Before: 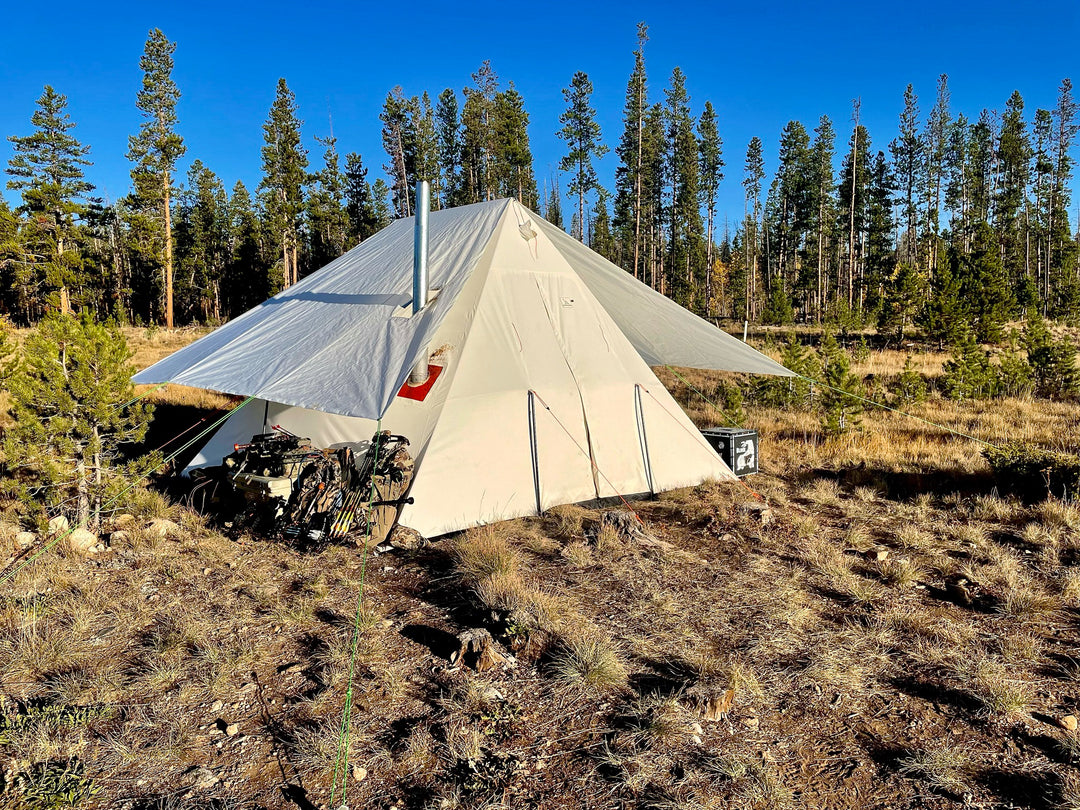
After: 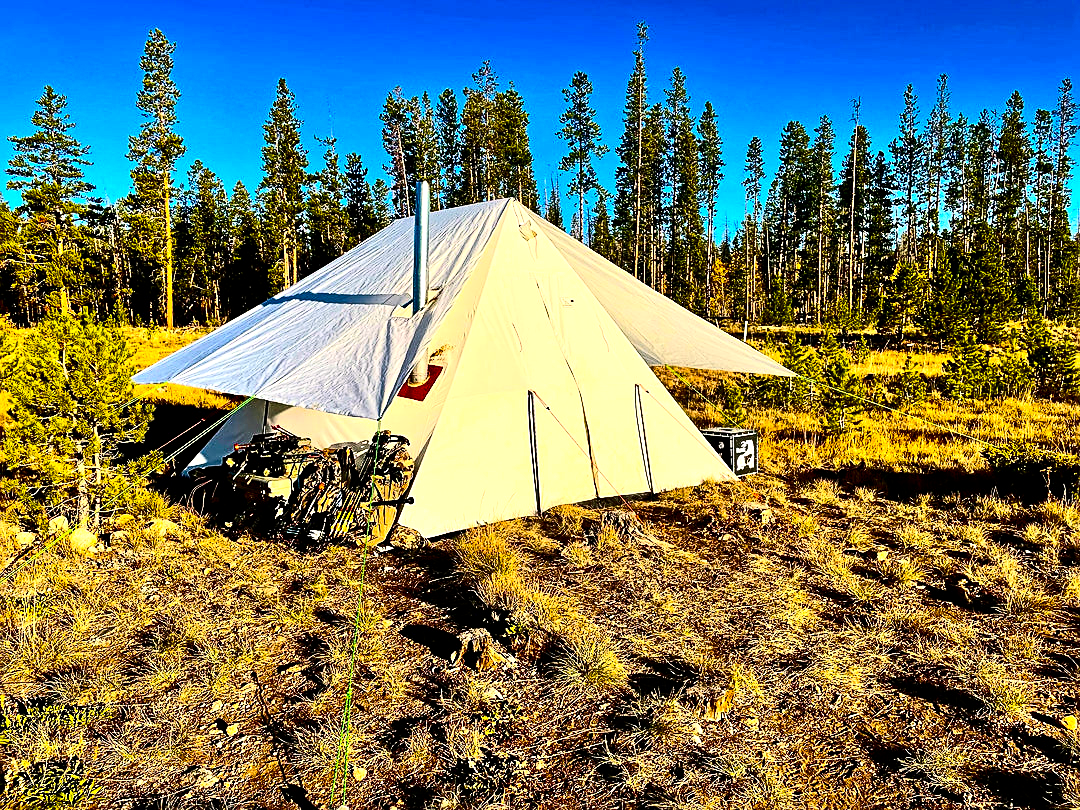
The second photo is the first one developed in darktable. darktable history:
sharpen: on, module defaults
color balance rgb: shadows lift › chroma 3.837%, shadows lift › hue 88.69°, highlights gain › chroma 1.687%, highlights gain › hue 57.27°, linear chroma grading › global chroma 8.954%, perceptual saturation grading › global saturation 29.71%, perceptual brilliance grading › global brilliance -4.543%, perceptual brilliance grading › highlights 25.2%, perceptual brilliance grading › mid-tones 7%, perceptual brilliance grading › shadows -4.534%, global vibrance 20%
contrast brightness saturation: contrast 0.335, brightness -0.078, saturation 0.172
